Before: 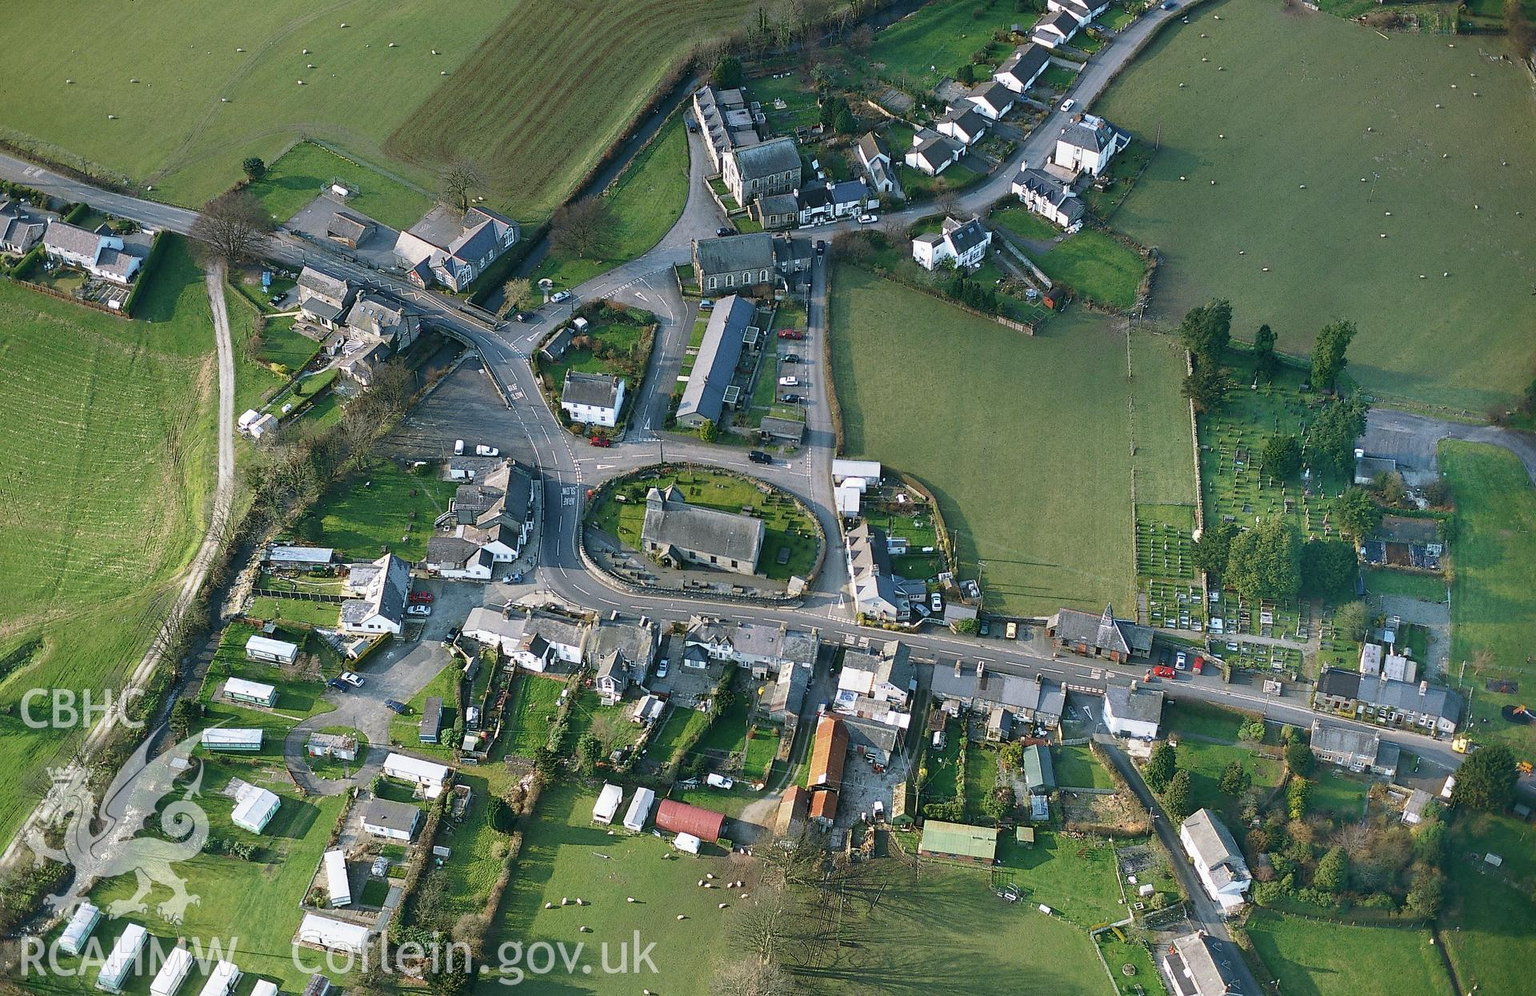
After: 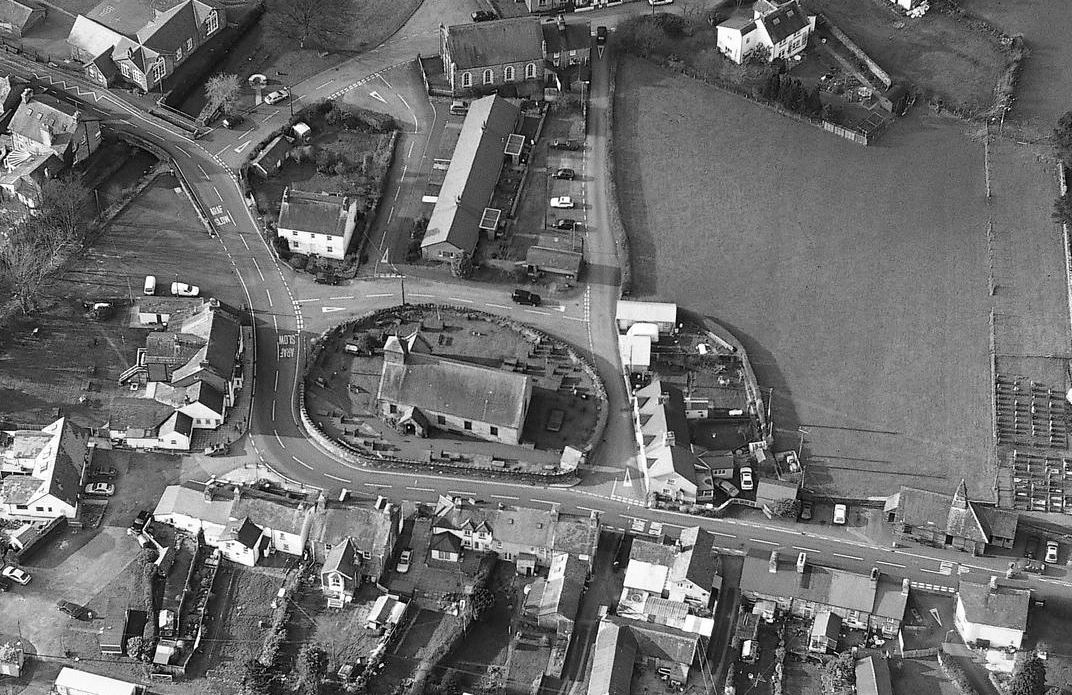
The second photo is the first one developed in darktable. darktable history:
crop and rotate: left 22.13%, top 22.054%, right 22.026%, bottom 22.102%
white balance: red 1.127, blue 0.943
monochrome: on, module defaults
